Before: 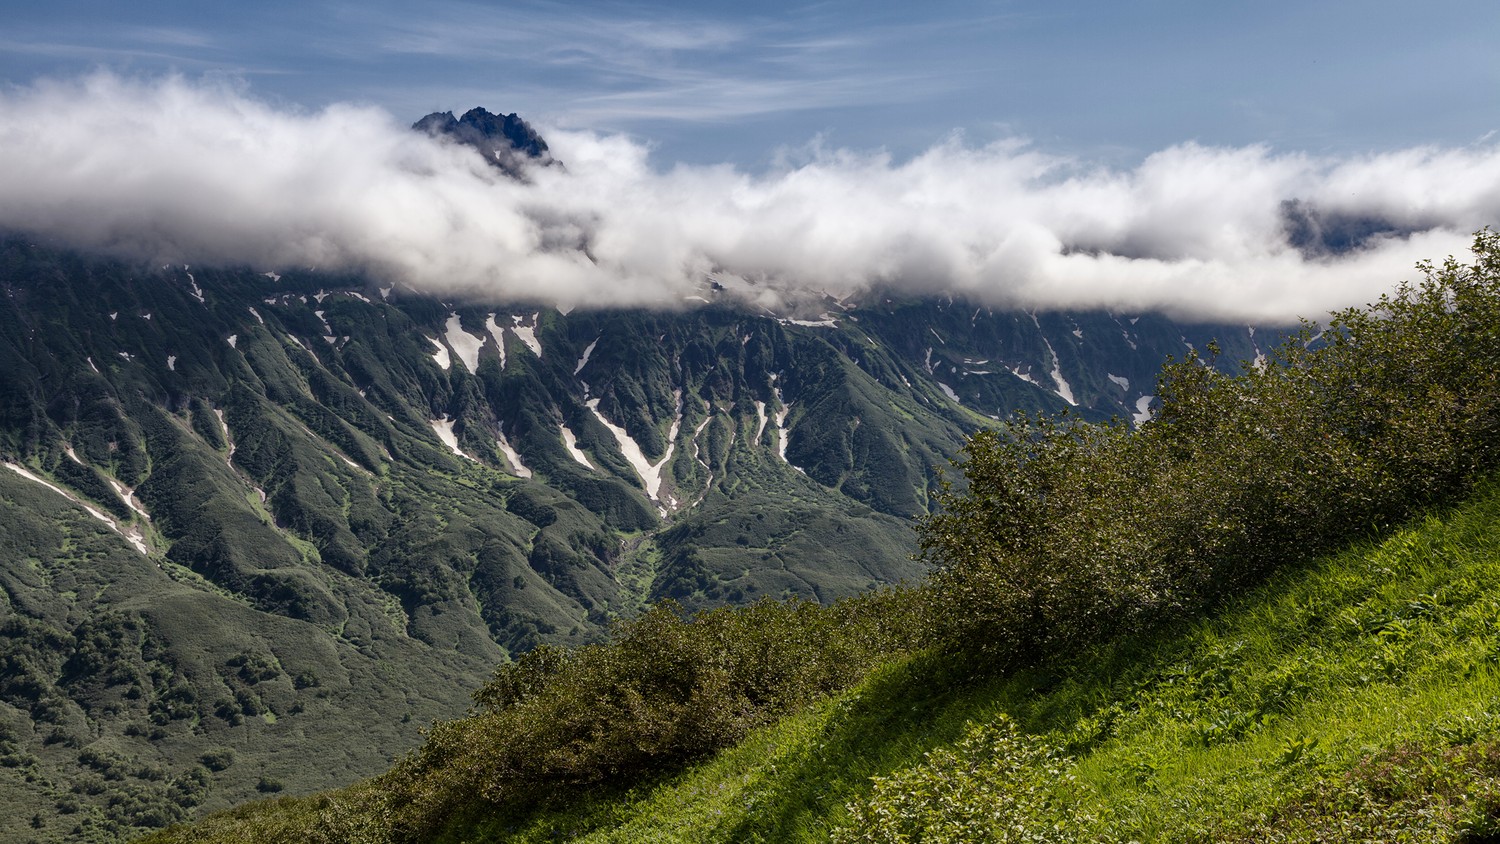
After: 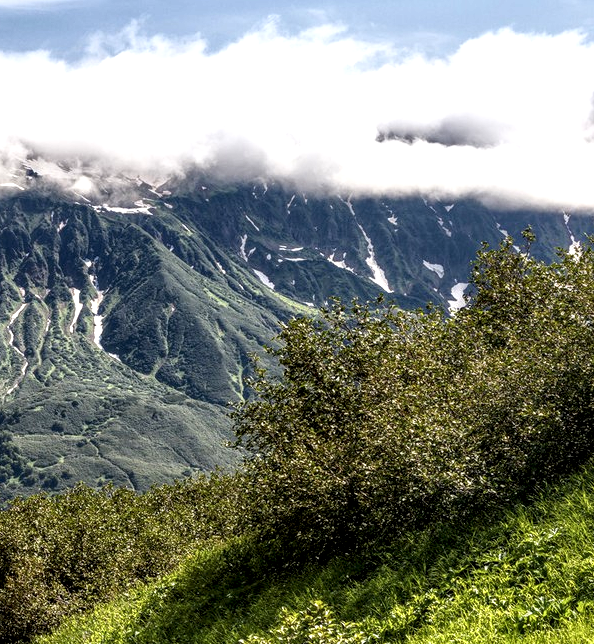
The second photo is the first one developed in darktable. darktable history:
crop: left 45.721%, top 13.393%, right 14.118%, bottom 10.01%
shadows and highlights: shadows 0, highlights 40
local contrast: detail 160%
exposure: exposure 0.74 EV, compensate highlight preservation false
